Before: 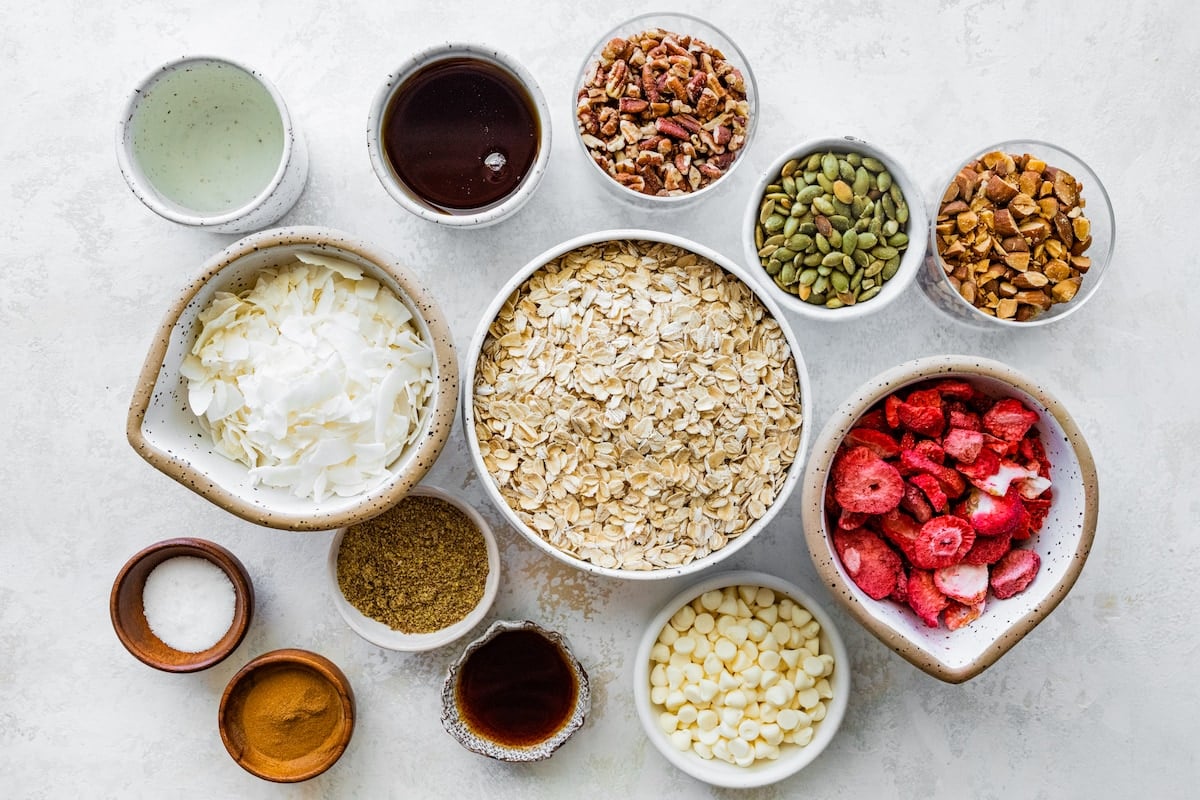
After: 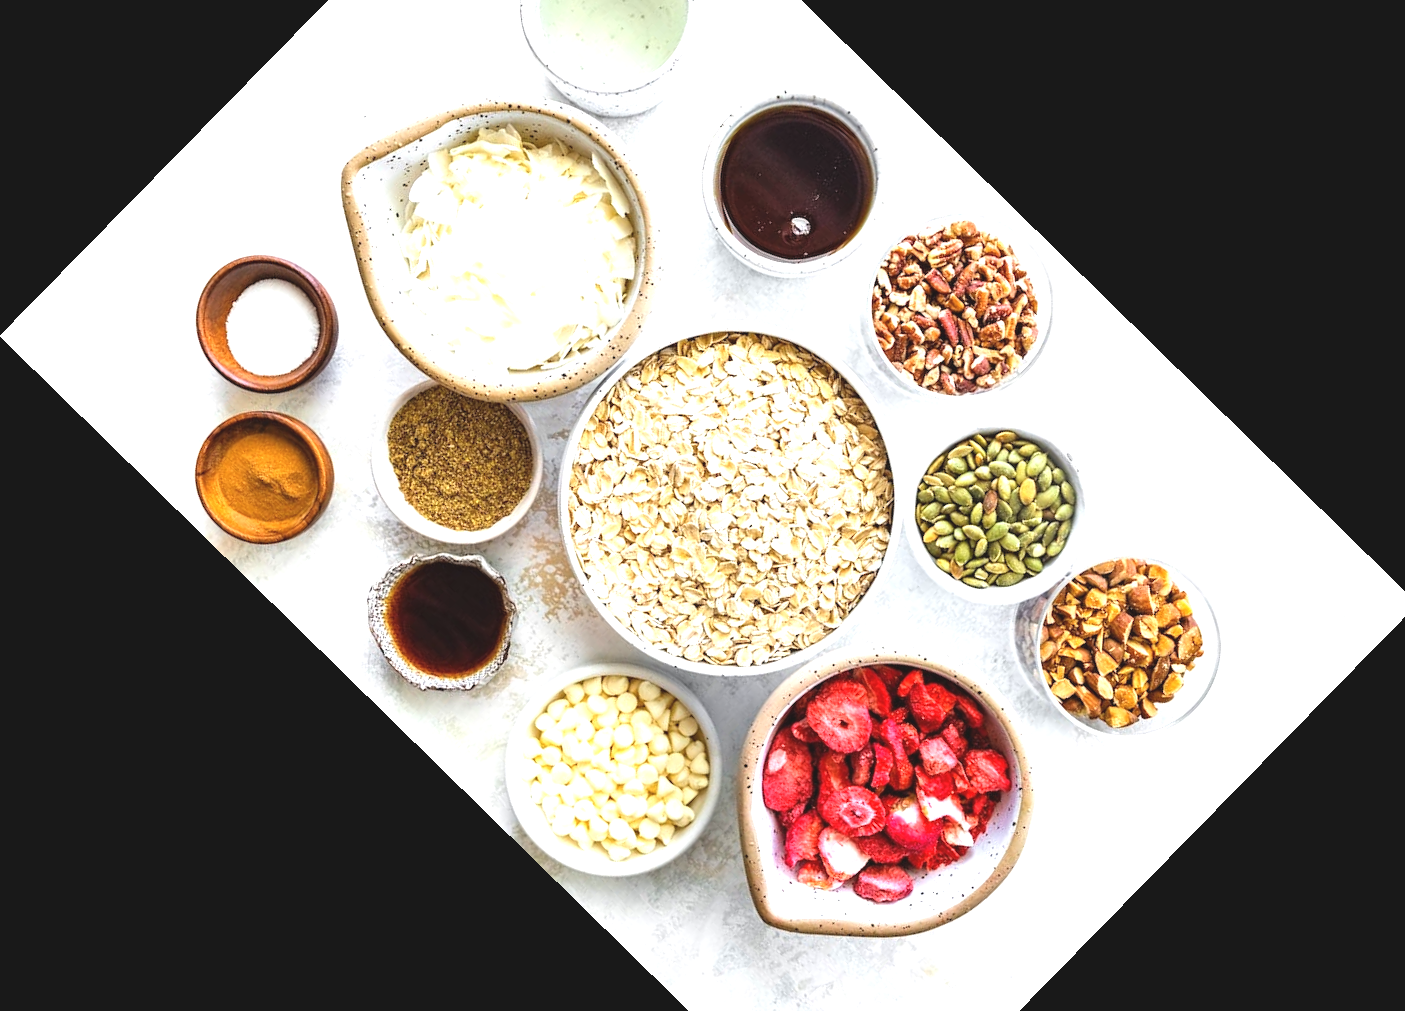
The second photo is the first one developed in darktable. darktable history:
crop and rotate: angle -44.39°, top 16.699%, right 0.814%, bottom 11.606%
exposure: black level correction -0.005, exposure 1.005 EV, compensate highlight preservation false
